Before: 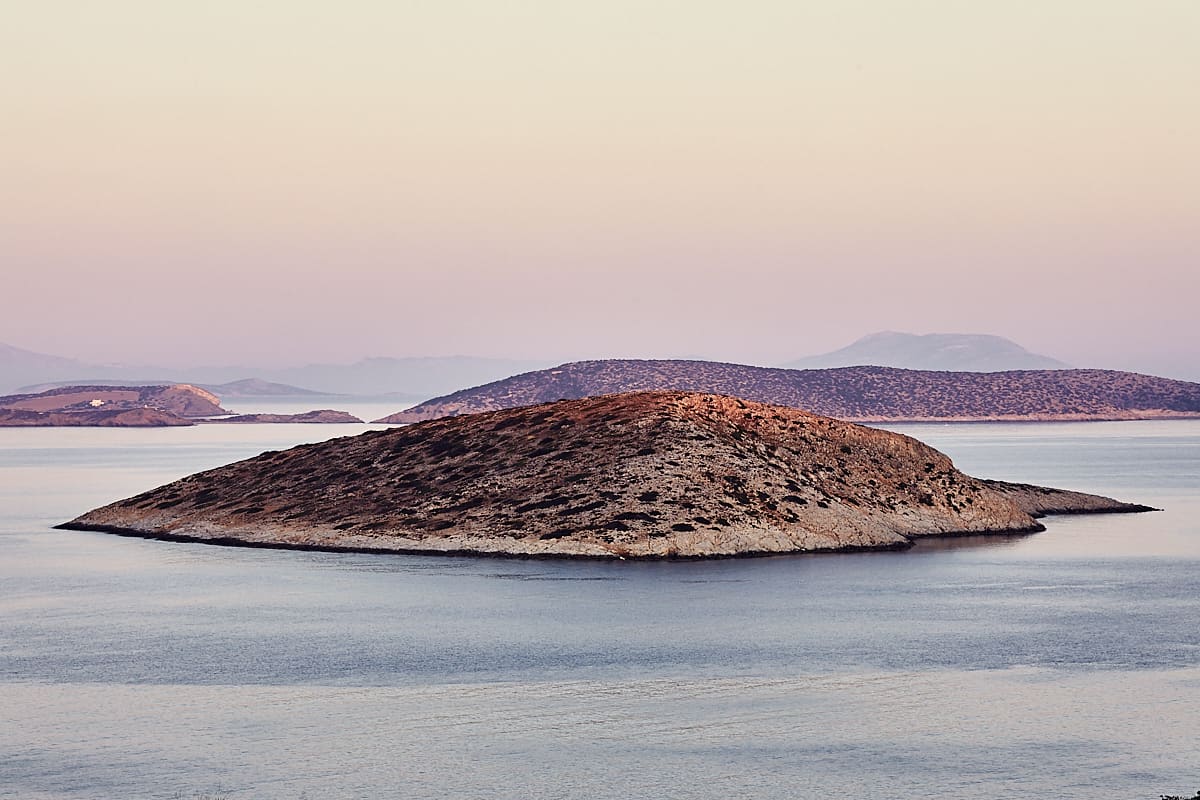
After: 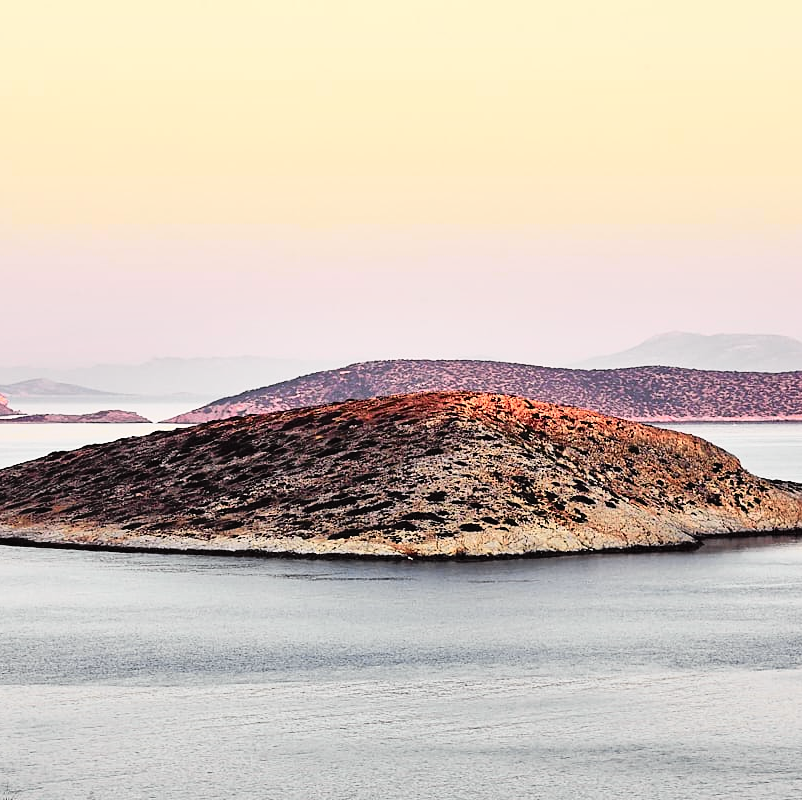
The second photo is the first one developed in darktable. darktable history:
tone curve: curves: ch0 [(0, 0.008) (0.107, 0.091) (0.278, 0.351) (0.457, 0.562) (0.628, 0.738) (0.839, 0.909) (0.998, 0.978)]; ch1 [(0, 0) (0.437, 0.408) (0.474, 0.479) (0.502, 0.5) (0.527, 0.519) (0.561, 0.575) (0.608, 0.665) (0.669, 0.748) (0.859, 0.899) (1, 1)]; ch2 [(0, 0) (0.33, 0.301) (0.421, 0.443) (0.473, 0.498) (0.502, 0.504) (0.522, 0.527) (0.549, 0.583) (0.644, 0.703) (1, 1)], color space Lab, independent channels, preserve colors none
tone equalizer: -8 EV -0.417 EV, -7 EV -0.389 EV, -6 EV -0.333 EV, -5 EV -0.222 EV, -3 EV 0.222 EV, -2 EV 0.333 EV, -1 EV 0.389 EV, +0 EV 0.417 EV, edges refinement/feathering 500, mask exposure compensation -1.57 EV, preserve details no
shadows and highlights: shadows 35, highlights -35, soften with gaussian
crop and rotate: left 17.732%, right 15.423%
